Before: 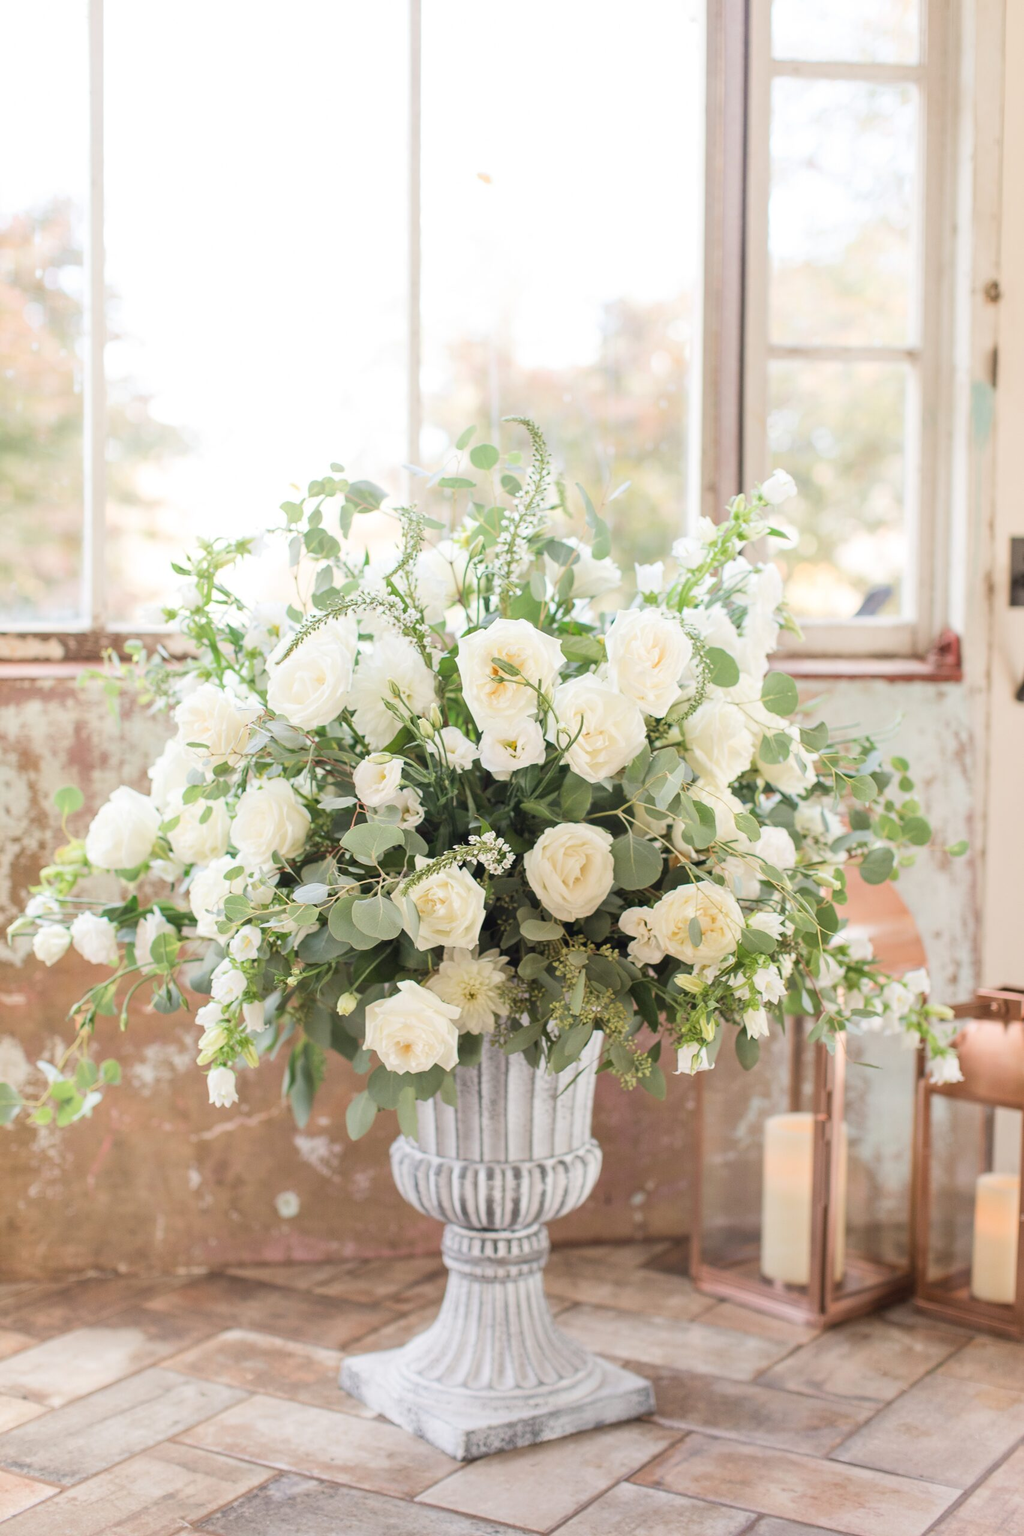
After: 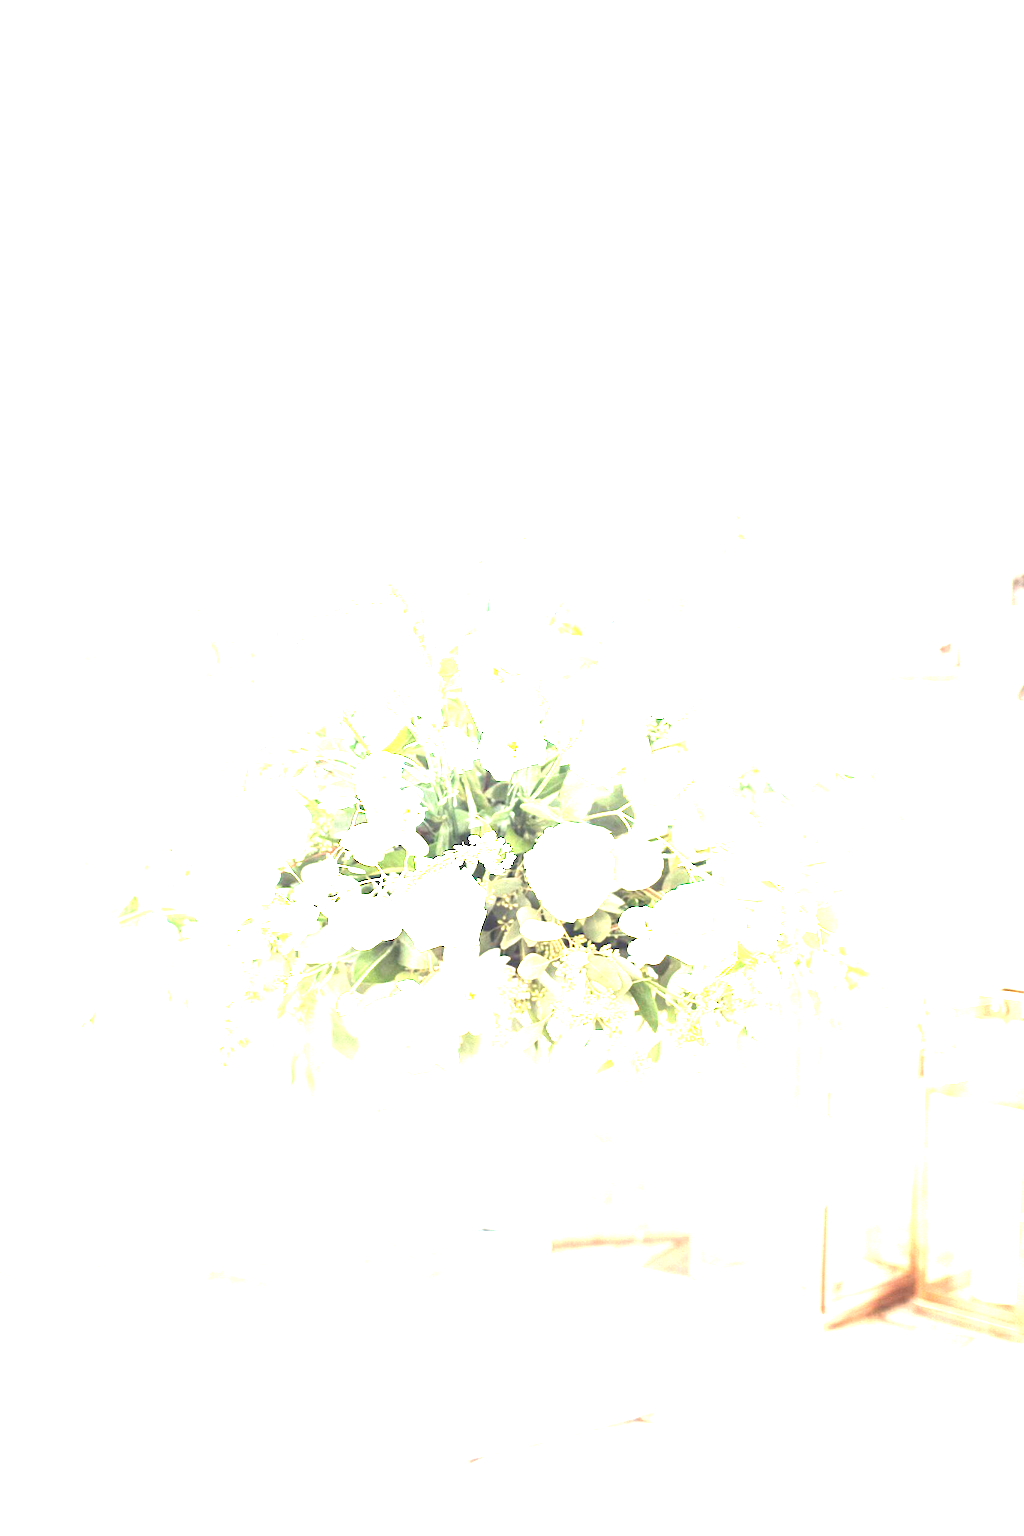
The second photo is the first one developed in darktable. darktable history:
exposure: black level correction 0, exposure 3.934 EV, compensate highlight preservation false
